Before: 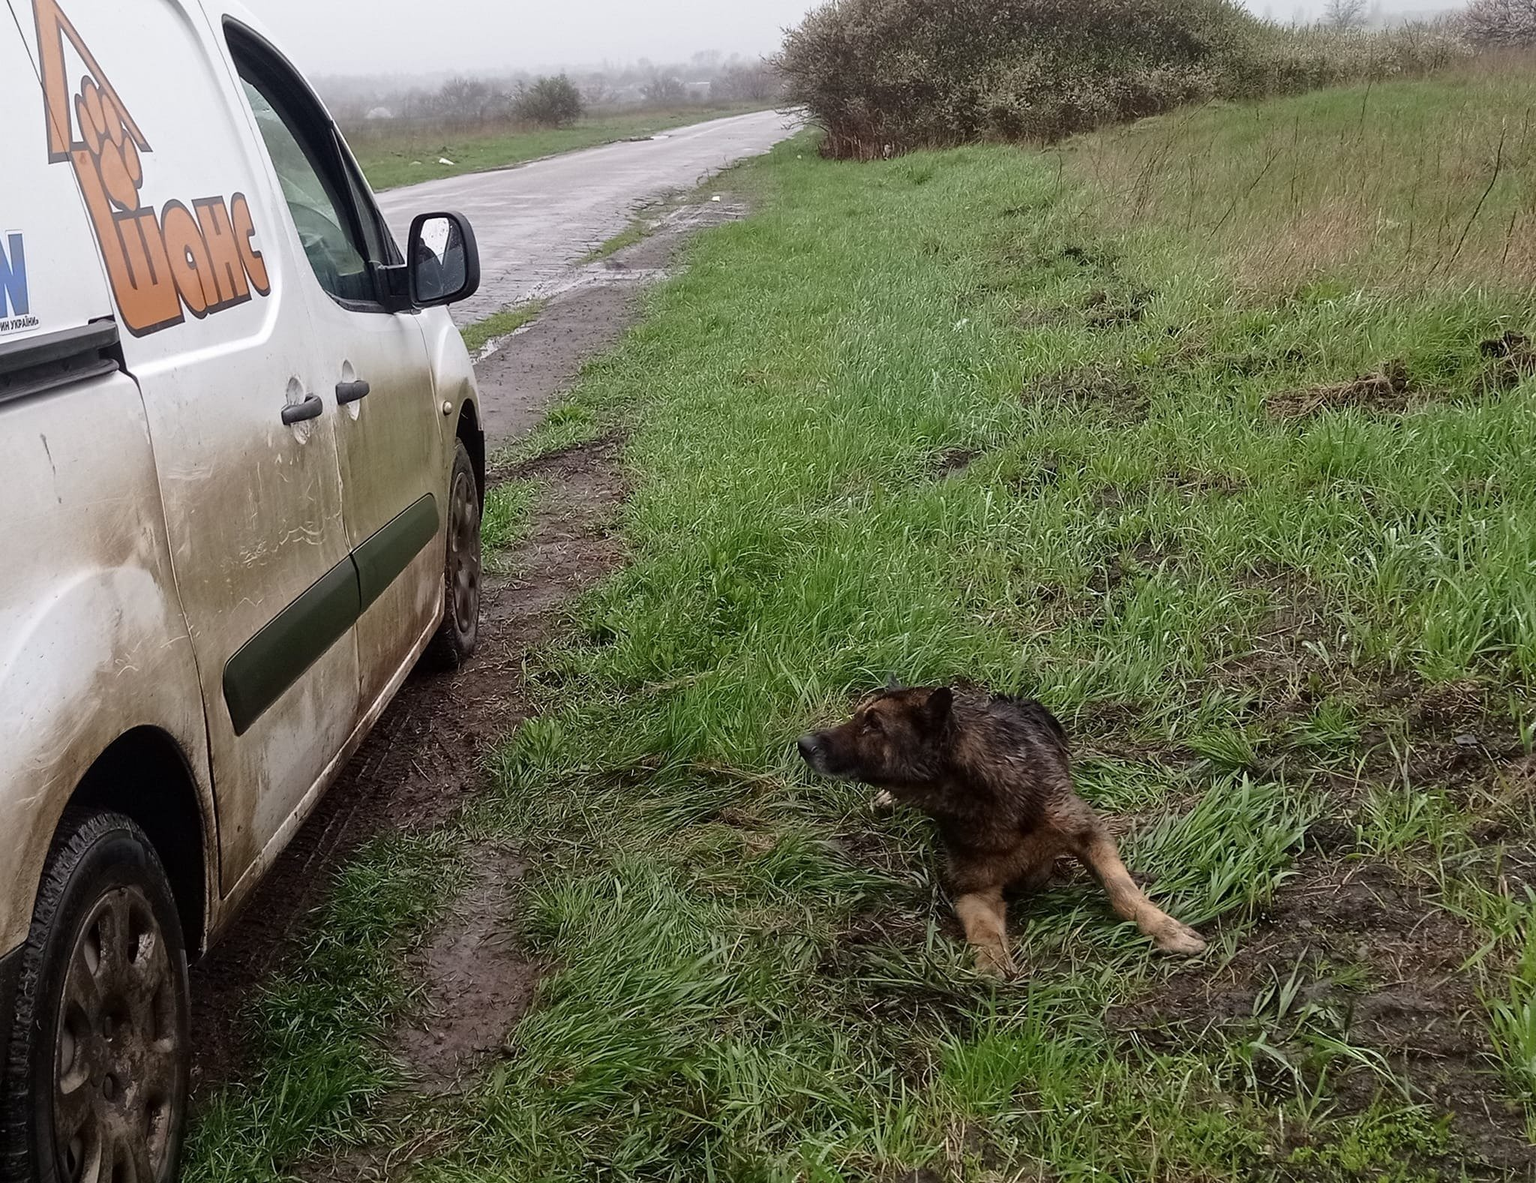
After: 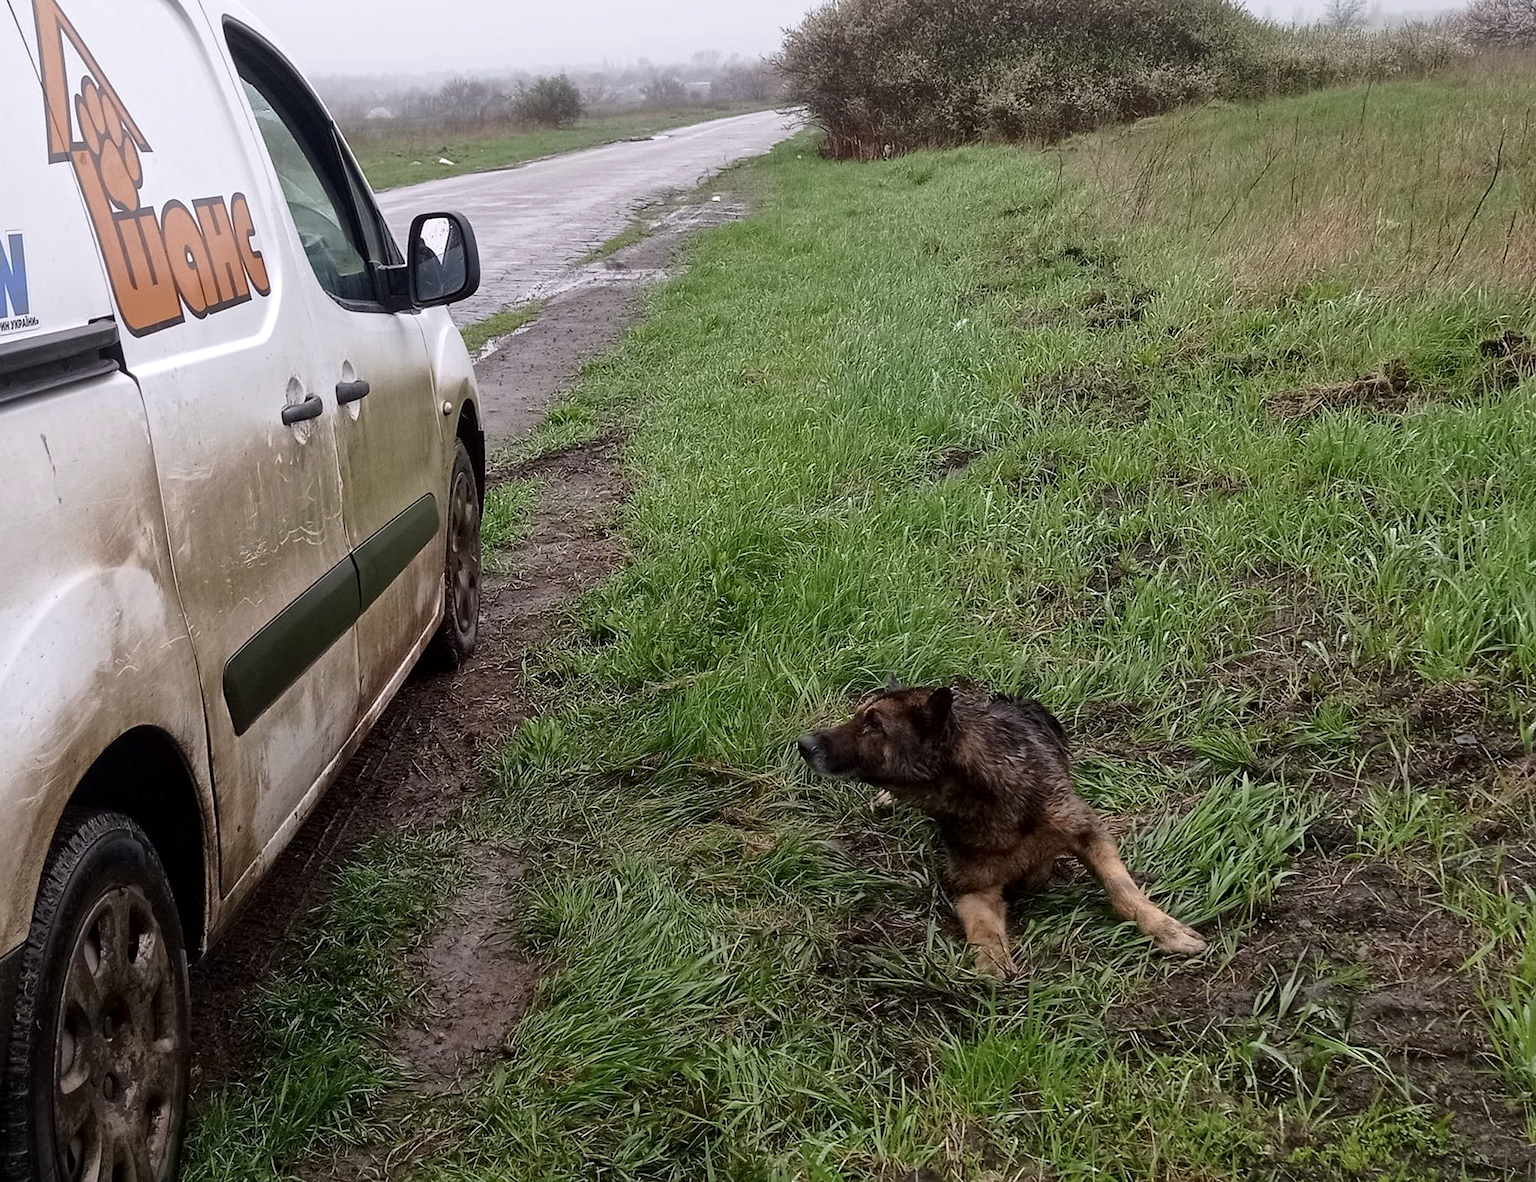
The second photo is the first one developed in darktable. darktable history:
local contrast: mode bilateral grid, contrast 20, coarseness 50, detail 120%, midtone range 0.2
white balance: red 1.009, blue 1.027
